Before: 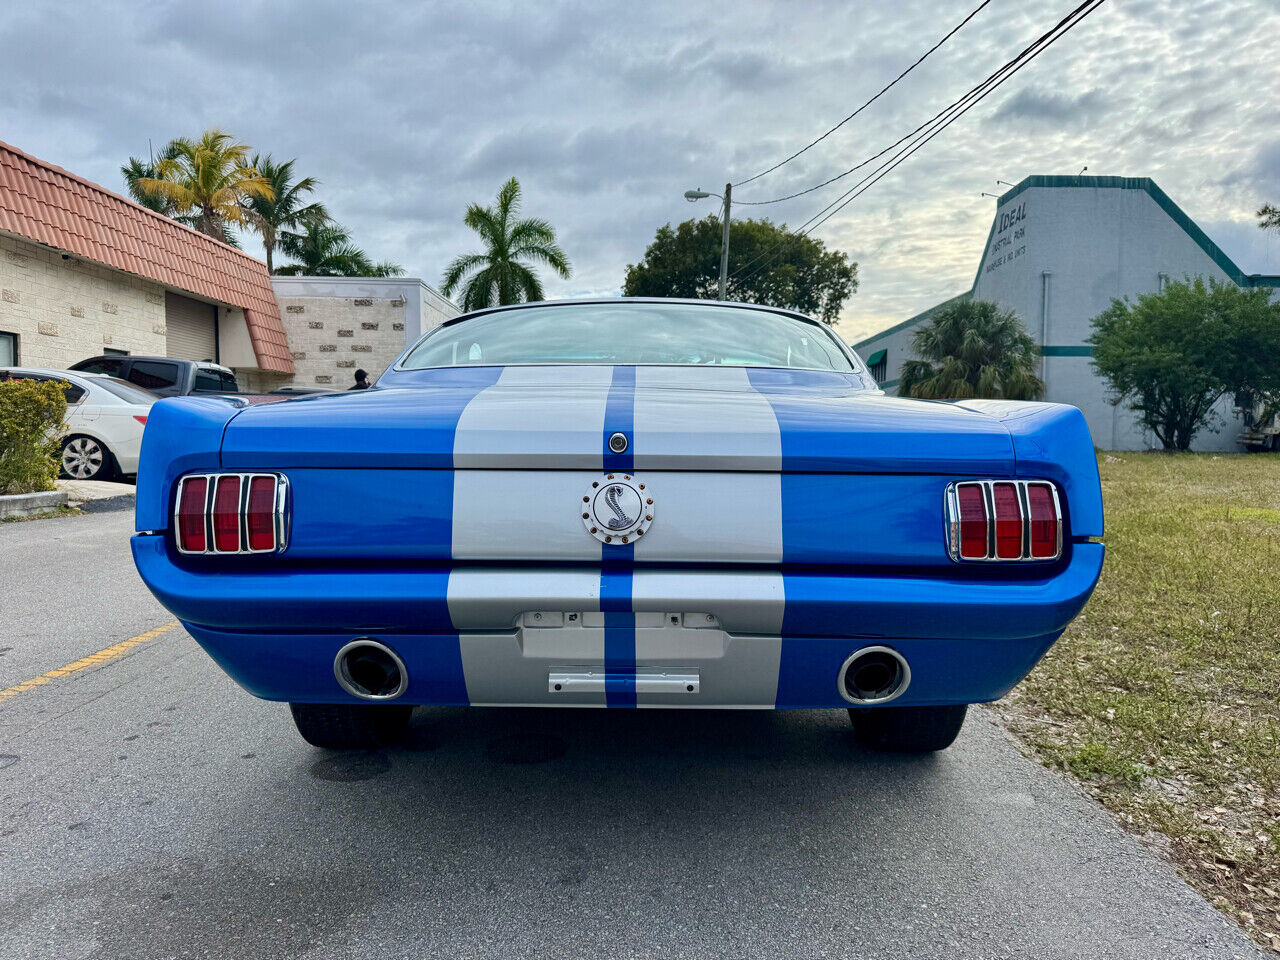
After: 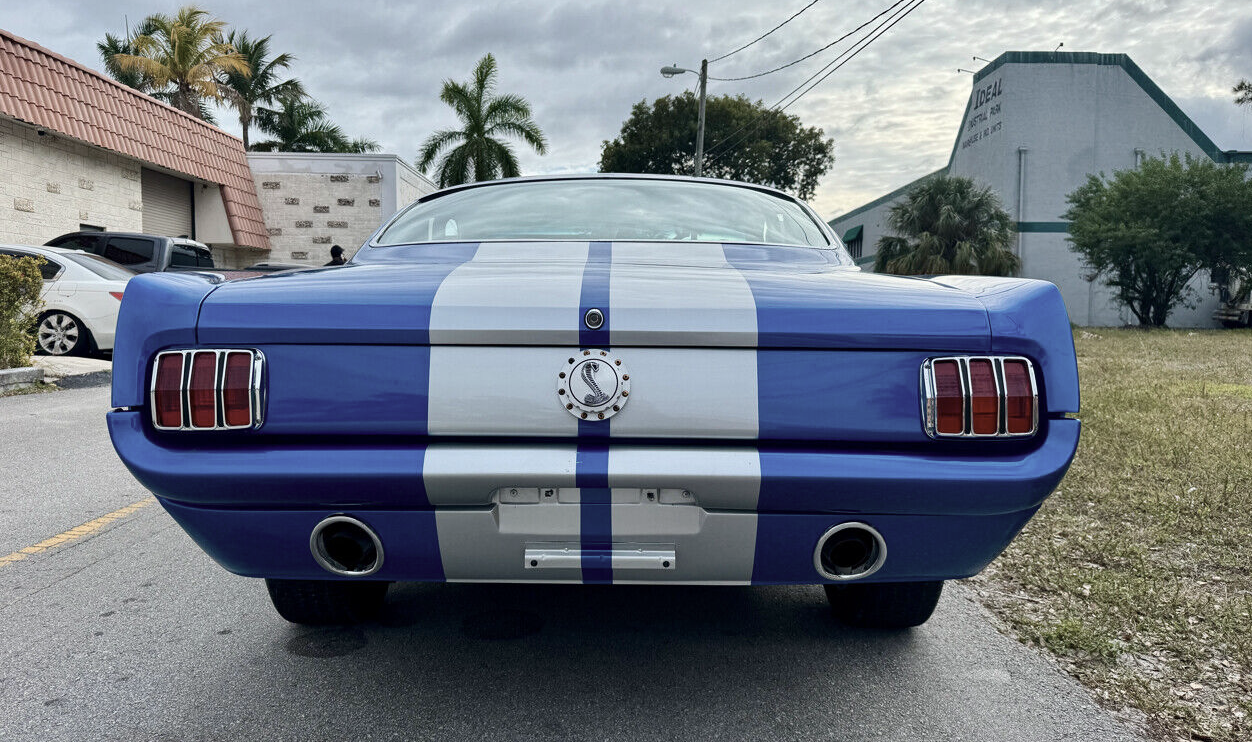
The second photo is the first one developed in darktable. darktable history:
tone equalizer: on, module defaults
crop and rotate: left 1.946%, top 12.993%, right 0.241%, bottom 9.614%
contrast brightness saturation: contrast 0.099, saturation -0.36
